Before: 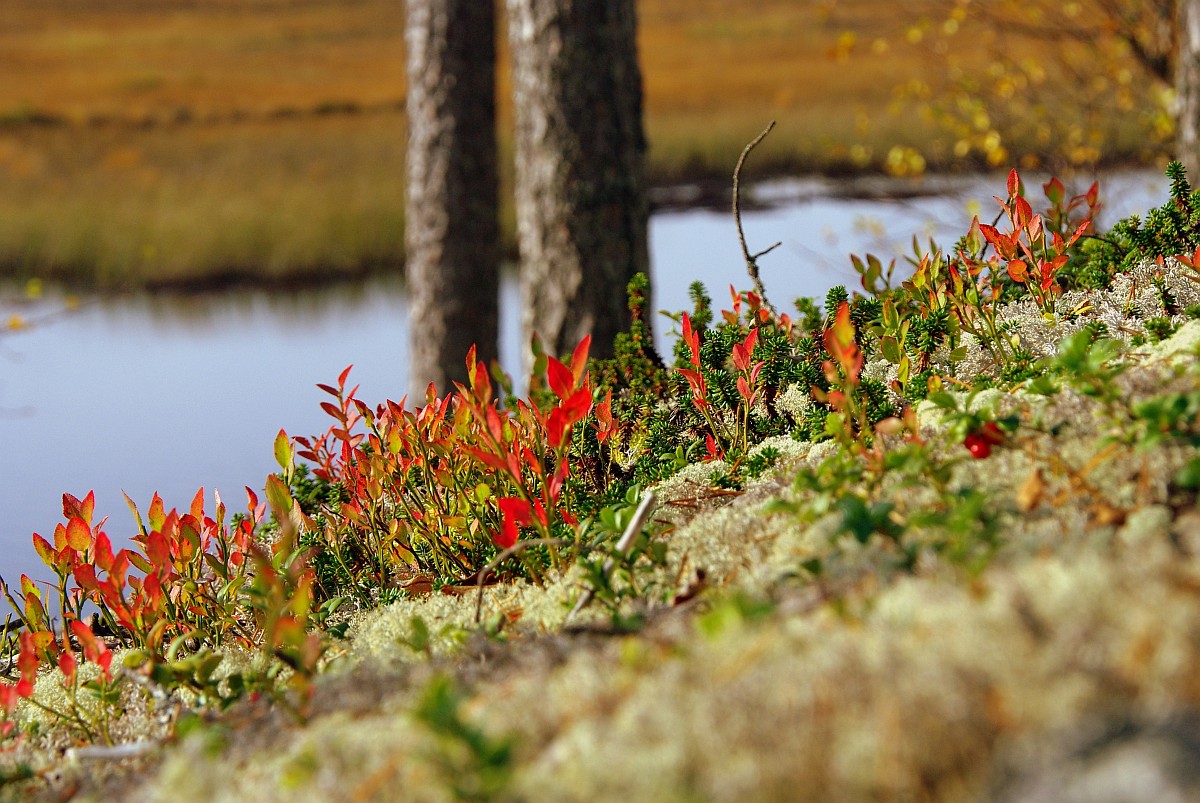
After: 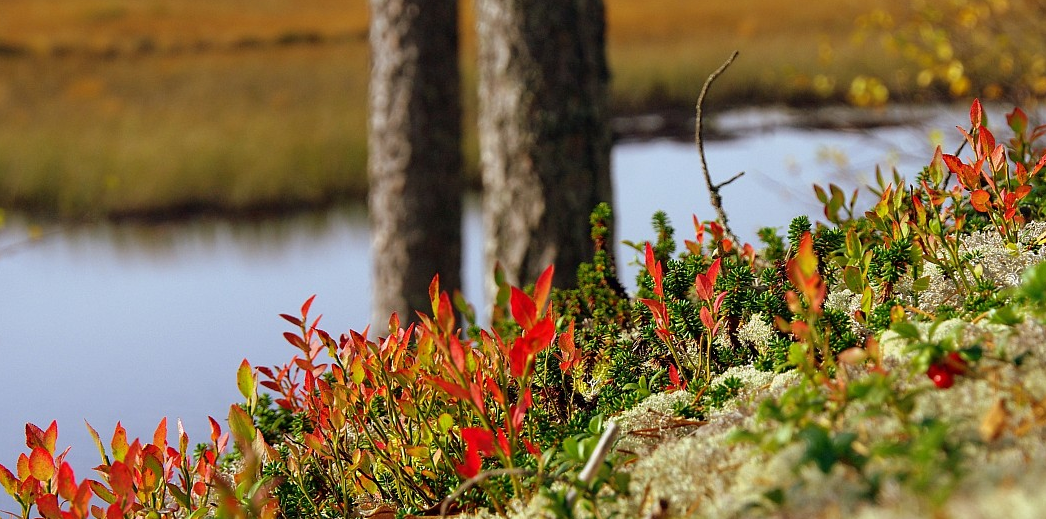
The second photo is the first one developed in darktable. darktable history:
crop: left 3.101%, top 8.828%, right 9.678%, bottom 26.447%
